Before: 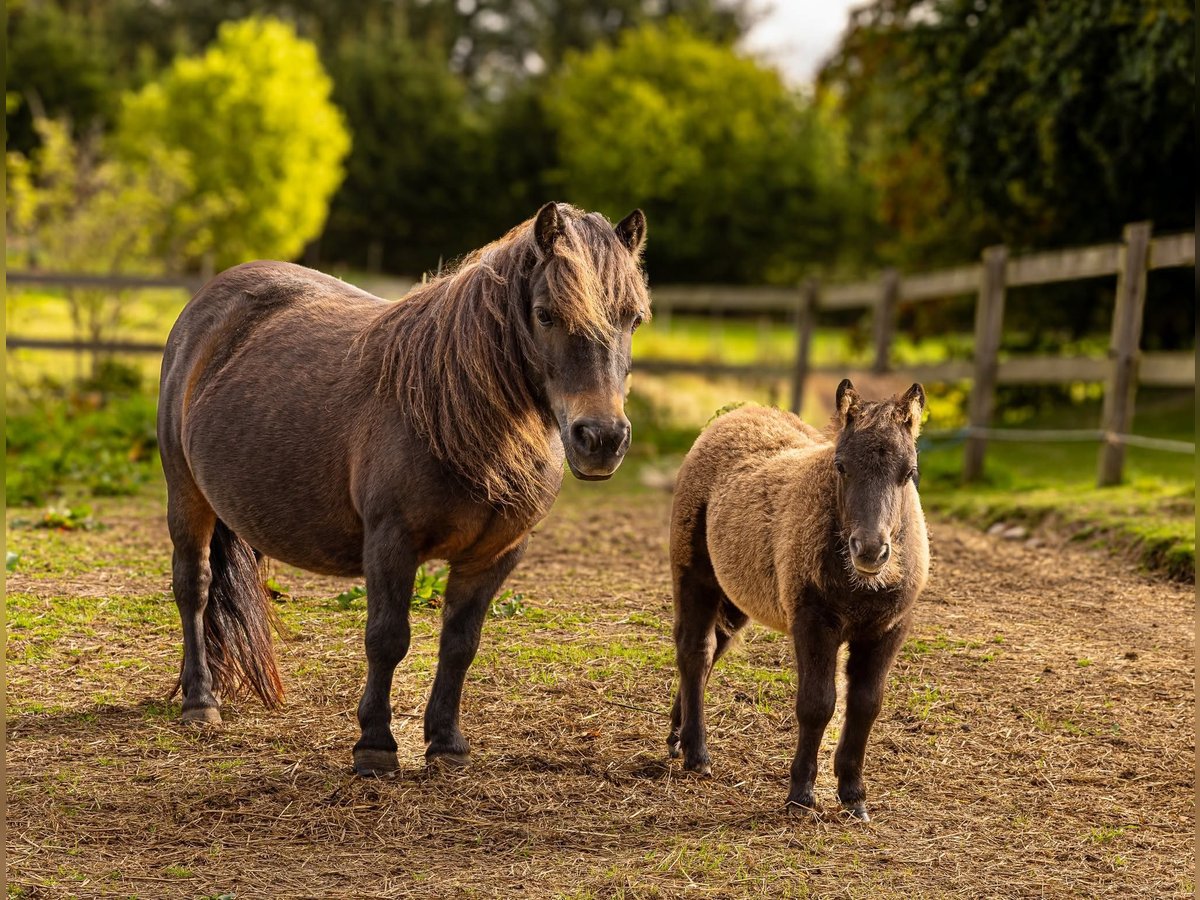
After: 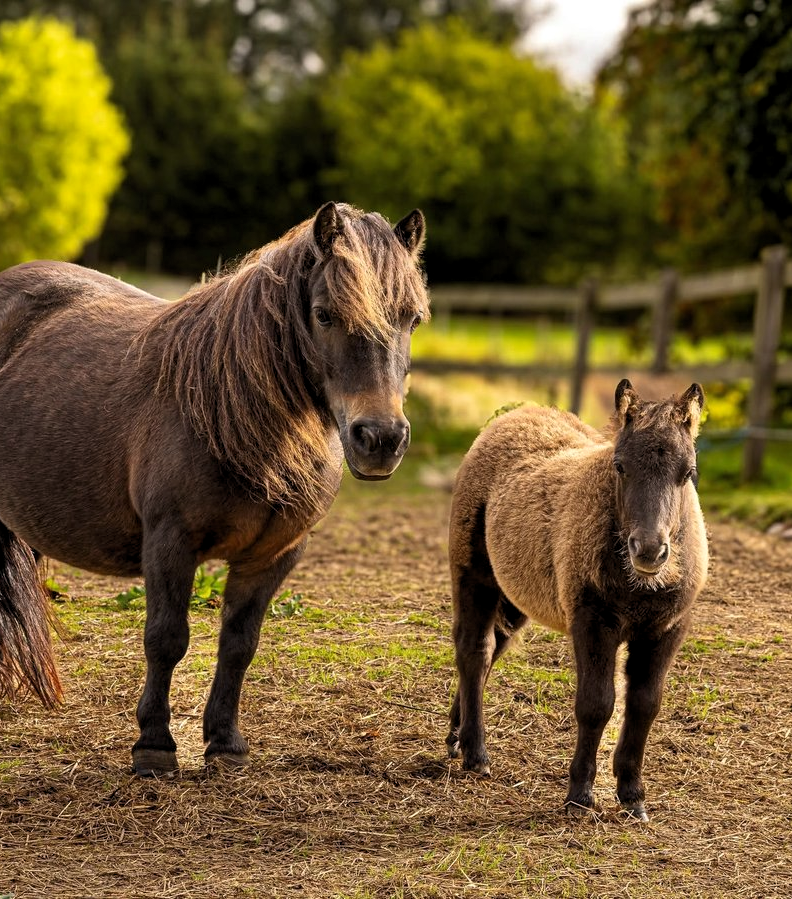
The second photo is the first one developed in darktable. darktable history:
crop and rotate: left 18.442%, right 15.508%
levels: levels [0.031, 0.5, 0.969]
